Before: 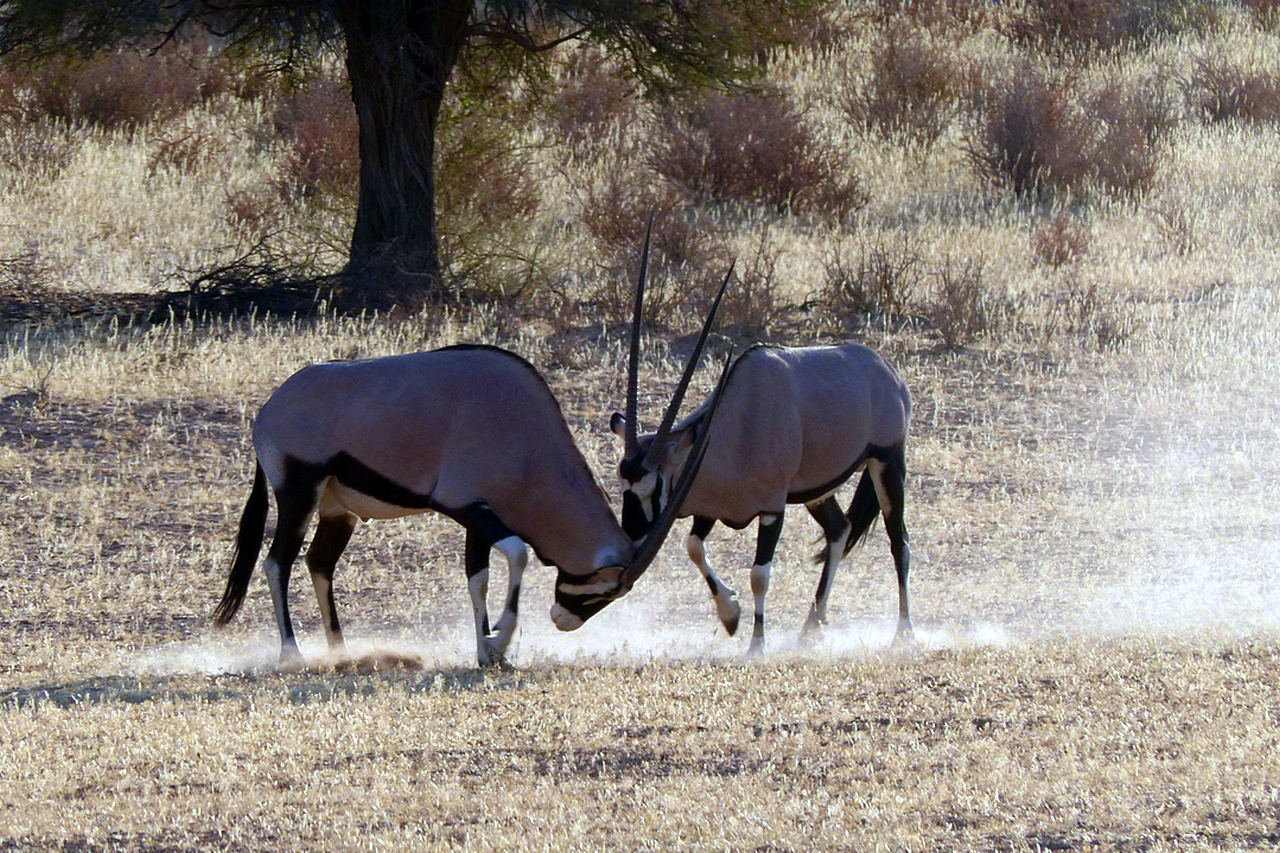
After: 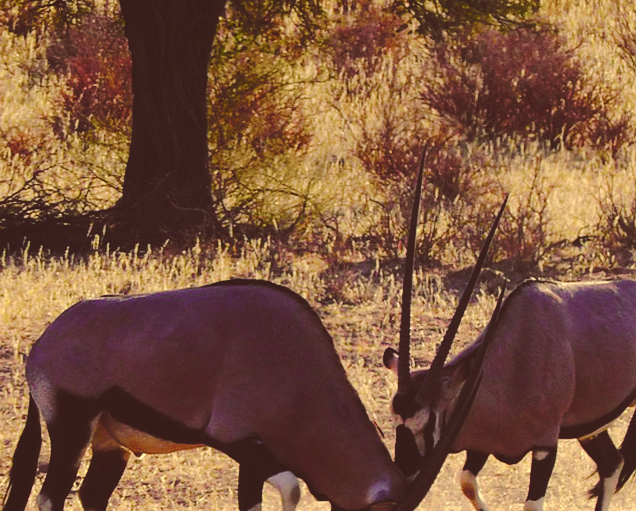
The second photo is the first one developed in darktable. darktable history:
tone curve: curves: ch0 [(0, 0.003) (0.211, 0.174) (0.482, 0.519) (0.843, 0.821) (0.992, 0.971)]; ch1 [(0, 0) (0.276, 0.206) (0.393, 0.364) (0.482, 0.477) (0.506, 0.5) (0.523, 0.523) (0.572, 0.592) (0.635, 0.665) (0.695, 0.759) (1, 1)]; ch2 [(0, 0) (0.438, 0.456) (0.498, 0.497) (0.536, 0.527) (0.562, 0.584) (0.619, 0.602) (0.698, 0.698) (1, 1)], color space Lab, independent channels, preserve colors none
base curve: curves: ch0 [(0, 0.024) (0.055, 0.065) (0.121, 0.166) (0.236, 0.319) (0.693, 0.726) (1, 1)], preserve colors none
crop: left 17.738%, top 7.678%, right 32.534%, bottom 32.305%
color correction: highlights a* 10.01, highlights b* 39.03, shadows a* 14.95, shadows b* 3.39
